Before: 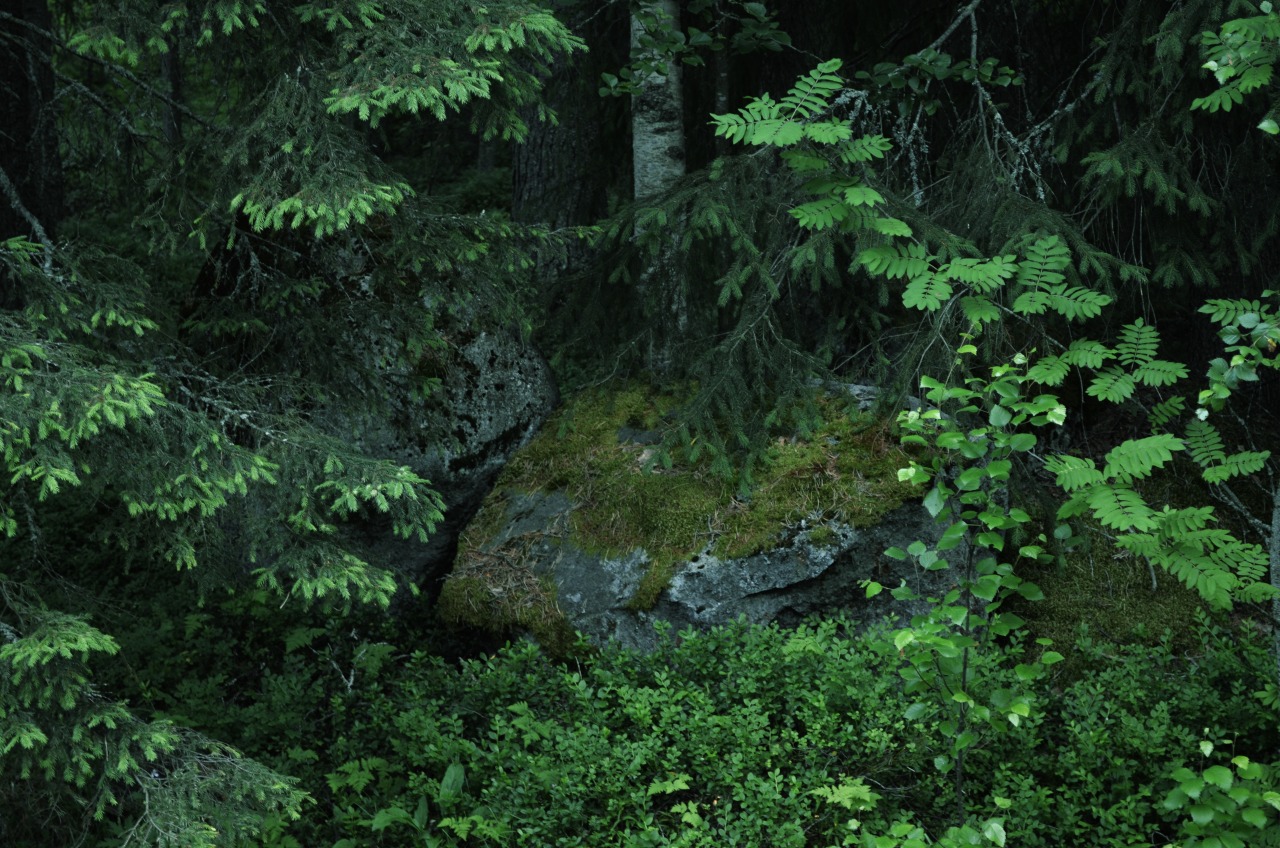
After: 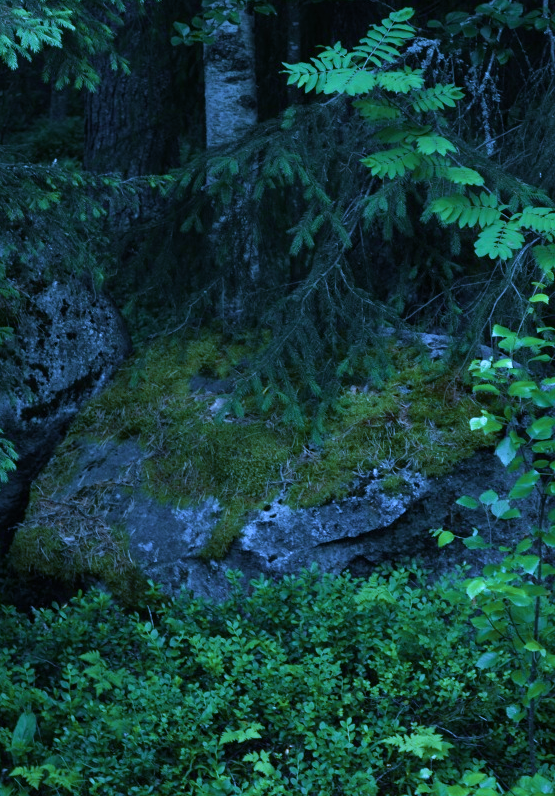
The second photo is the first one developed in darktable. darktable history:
velvia: on, module defaults
crop: left 33.452%, top 6.025%, right 23.155%
white balance: red 0.766, blue 1.537
